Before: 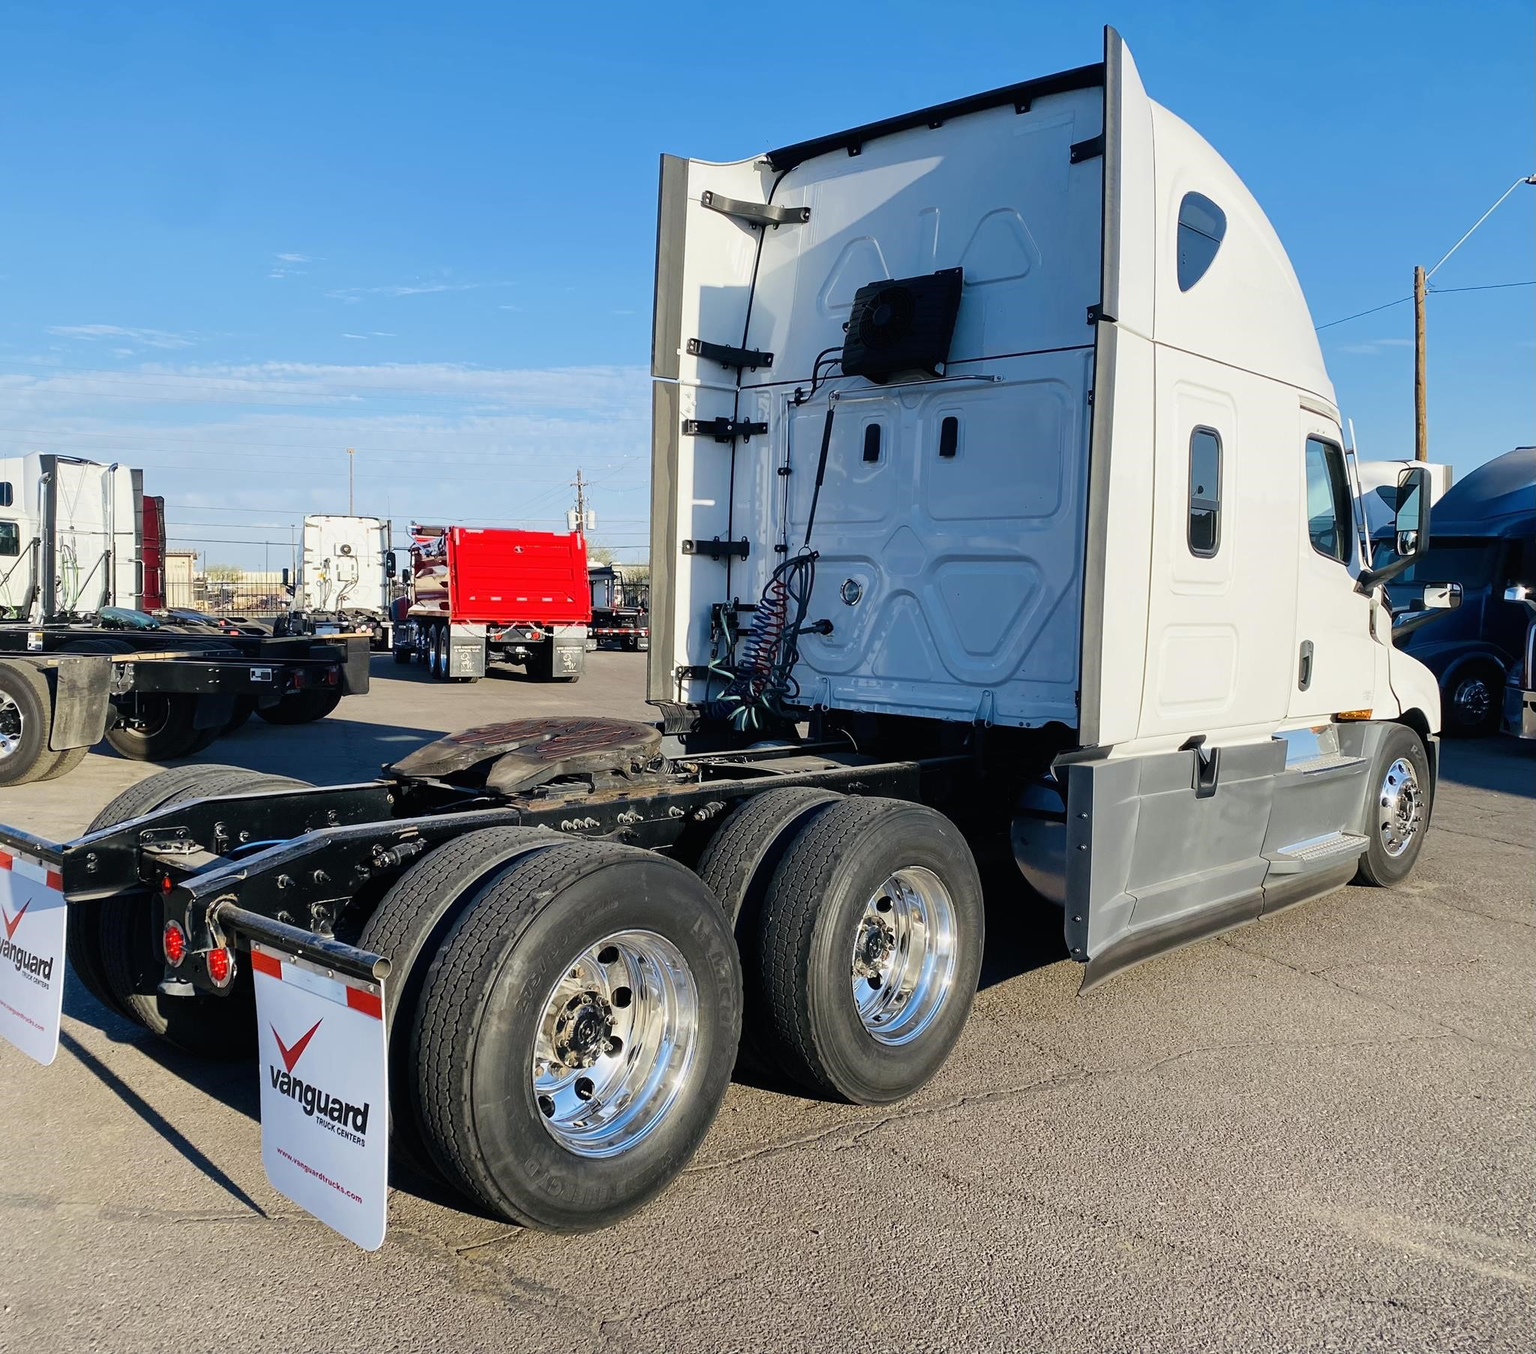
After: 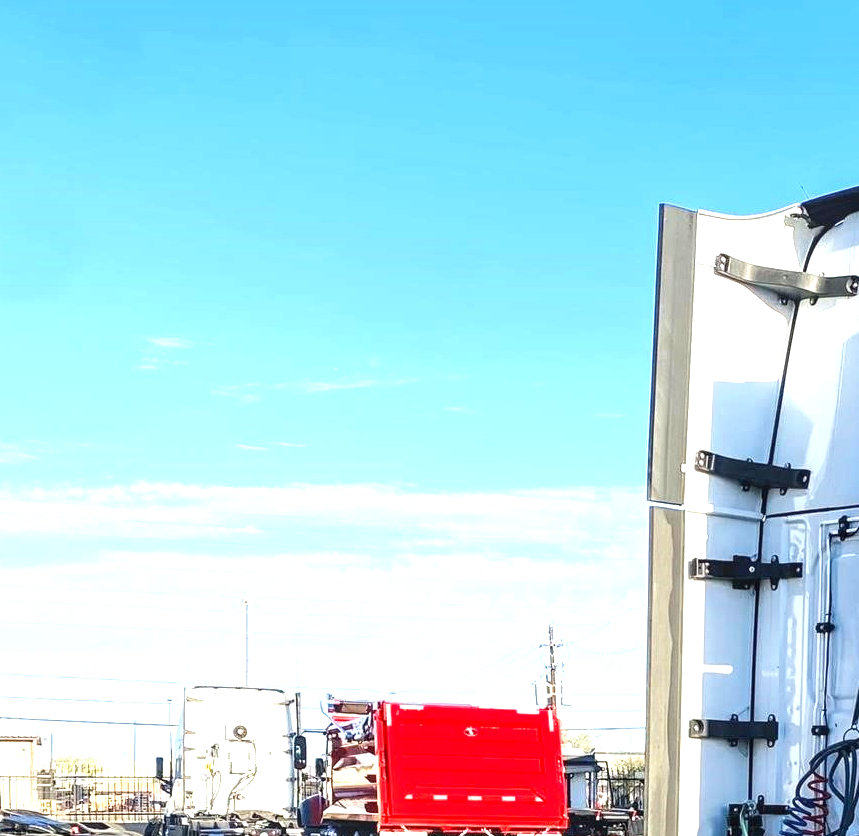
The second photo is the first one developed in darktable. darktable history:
crop and rotate: left 10.817%, top 0.062%, right 47.194%, bottom 53.626%
local contrast: on, module defaults
exposure: exposure 1.2 EV, compensate highlight preservation false
